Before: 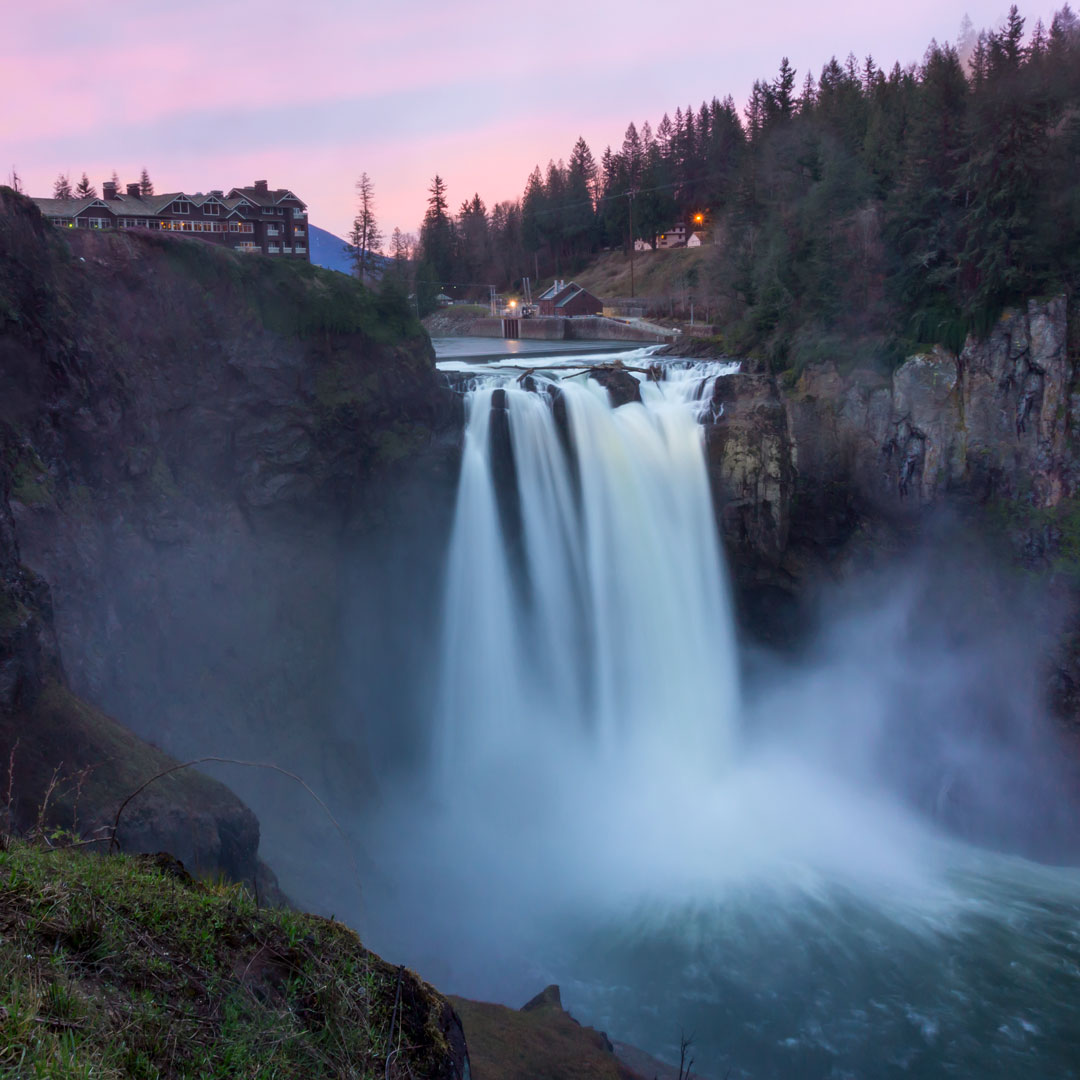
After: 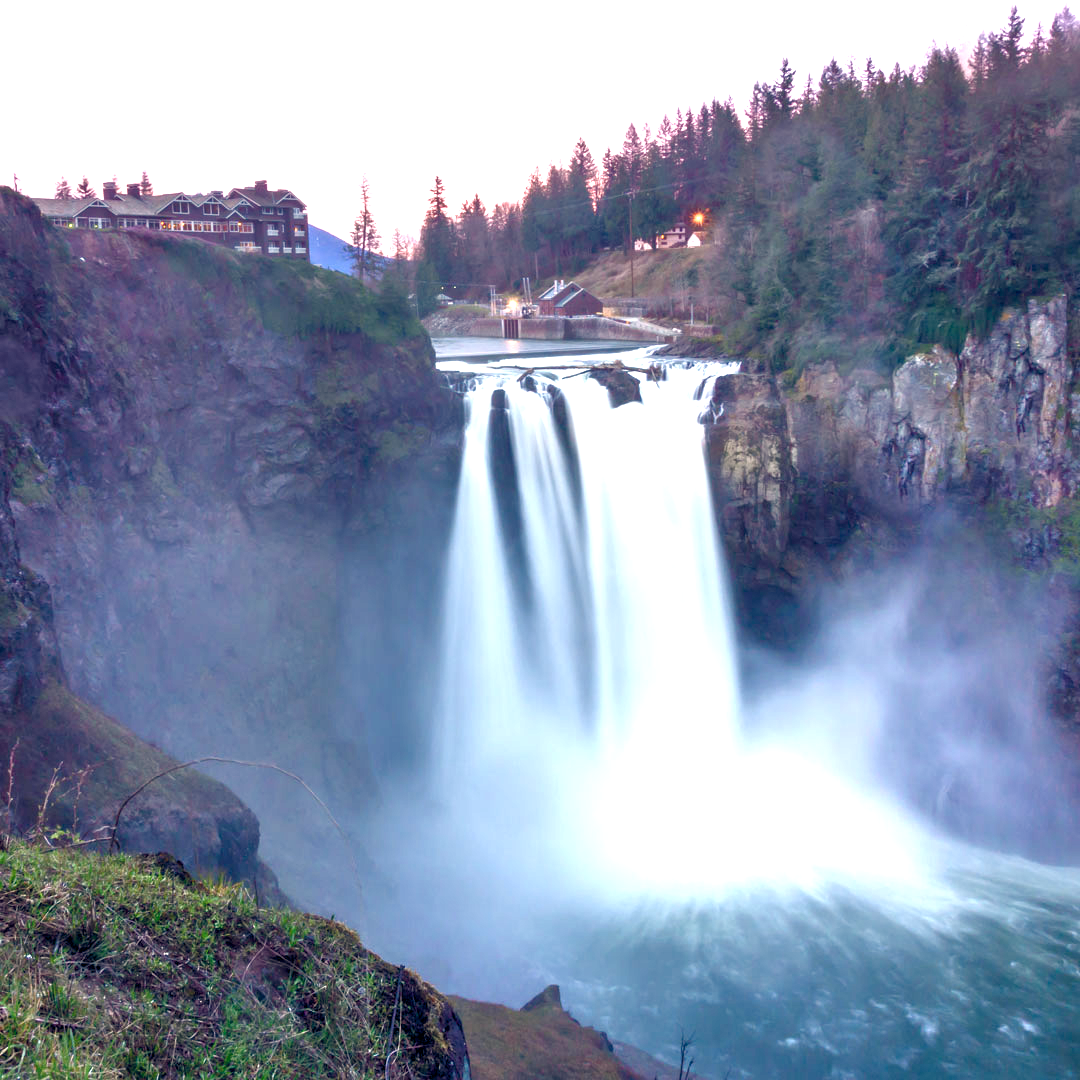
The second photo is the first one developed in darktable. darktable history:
color balance rgb: highlights gain › chroma 2.94%, highlights gain › hue 60.57°, global offset › chroma 0.25%, global offset › hue 256.52°, perceptual saturation grading › global saturation 20%, perceptual saturation grading › highlights -50%, perceptual saturation grading › shadows 30%, contrast 15%
exposure: black level correction 0, exposure 1.2 EV, compensate exposure bias true, compensate highlight preservation false
tone equalizer: -8 EV 1 EV, -7 EV 1 EV, -6 EV 1 EV, -5 EV 1 EV, -4 EV 1 EV, -3 EV 0.75 EV, -2 EV 0.5 EV, -1 EV 0.25 EV
